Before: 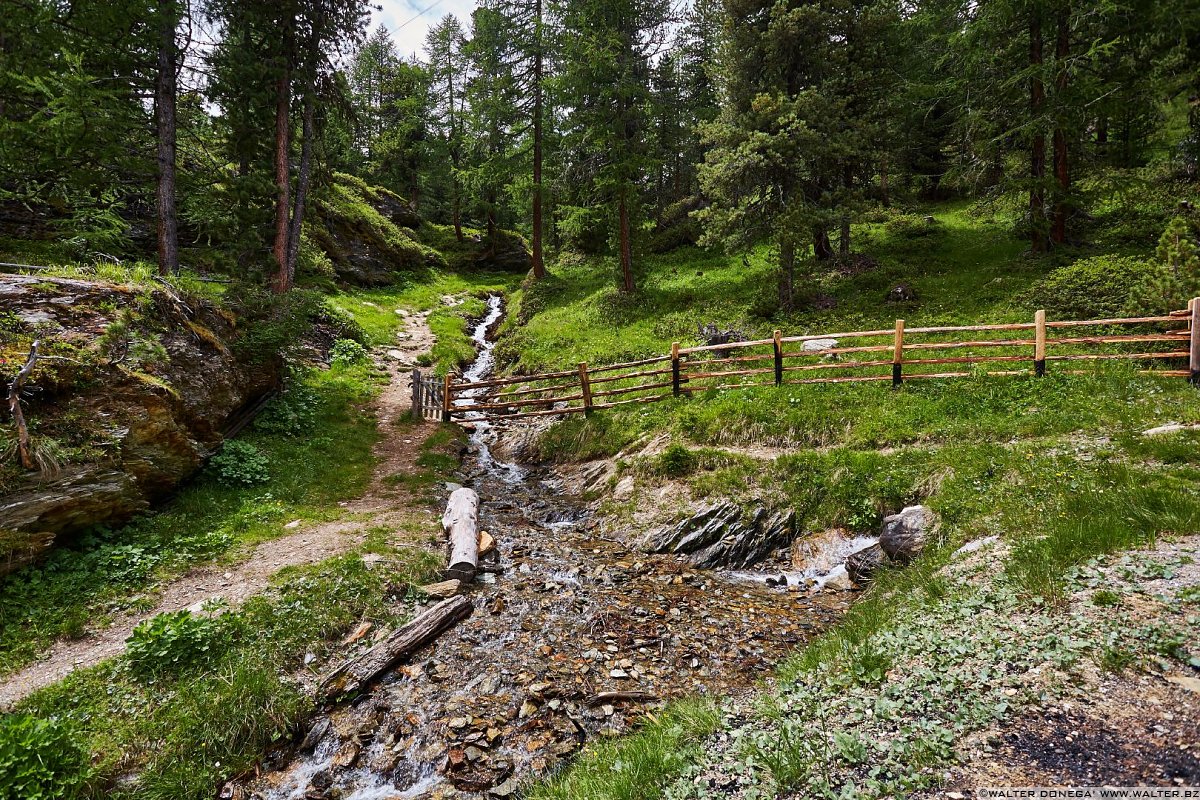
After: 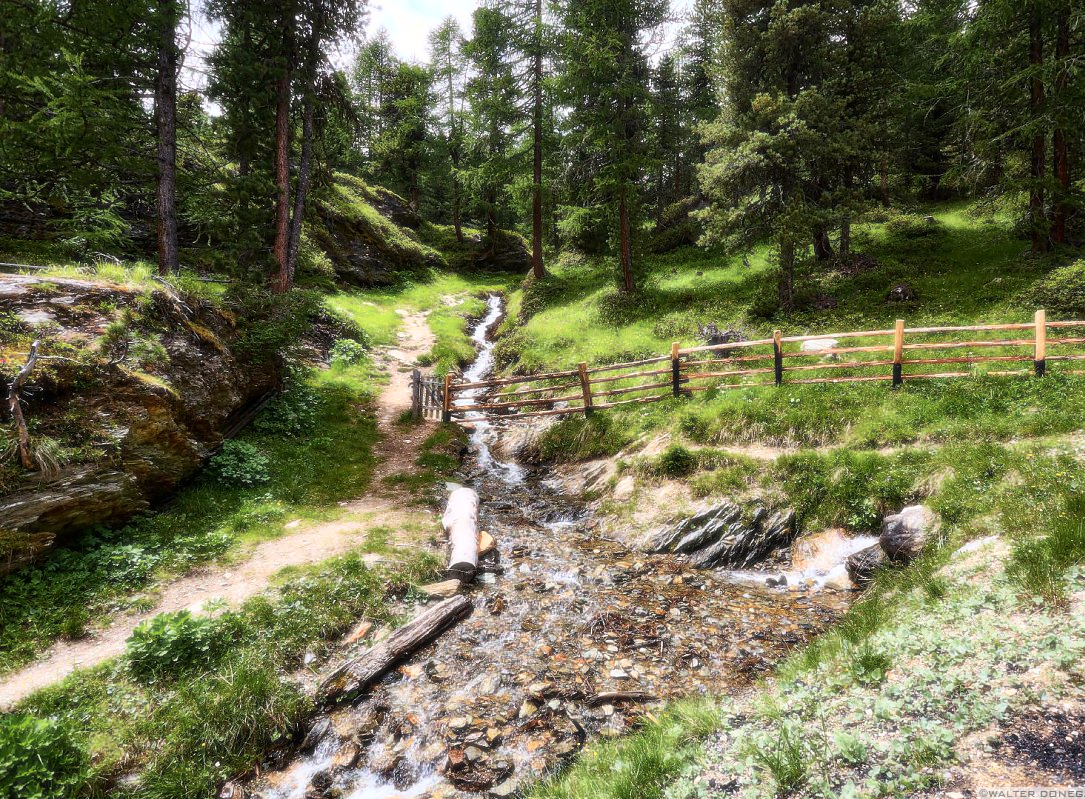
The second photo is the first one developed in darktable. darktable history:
bloom: size 0%, threshold 54.82%, strength 8.31%
crop: right 9.509%, bottom 0.031%
